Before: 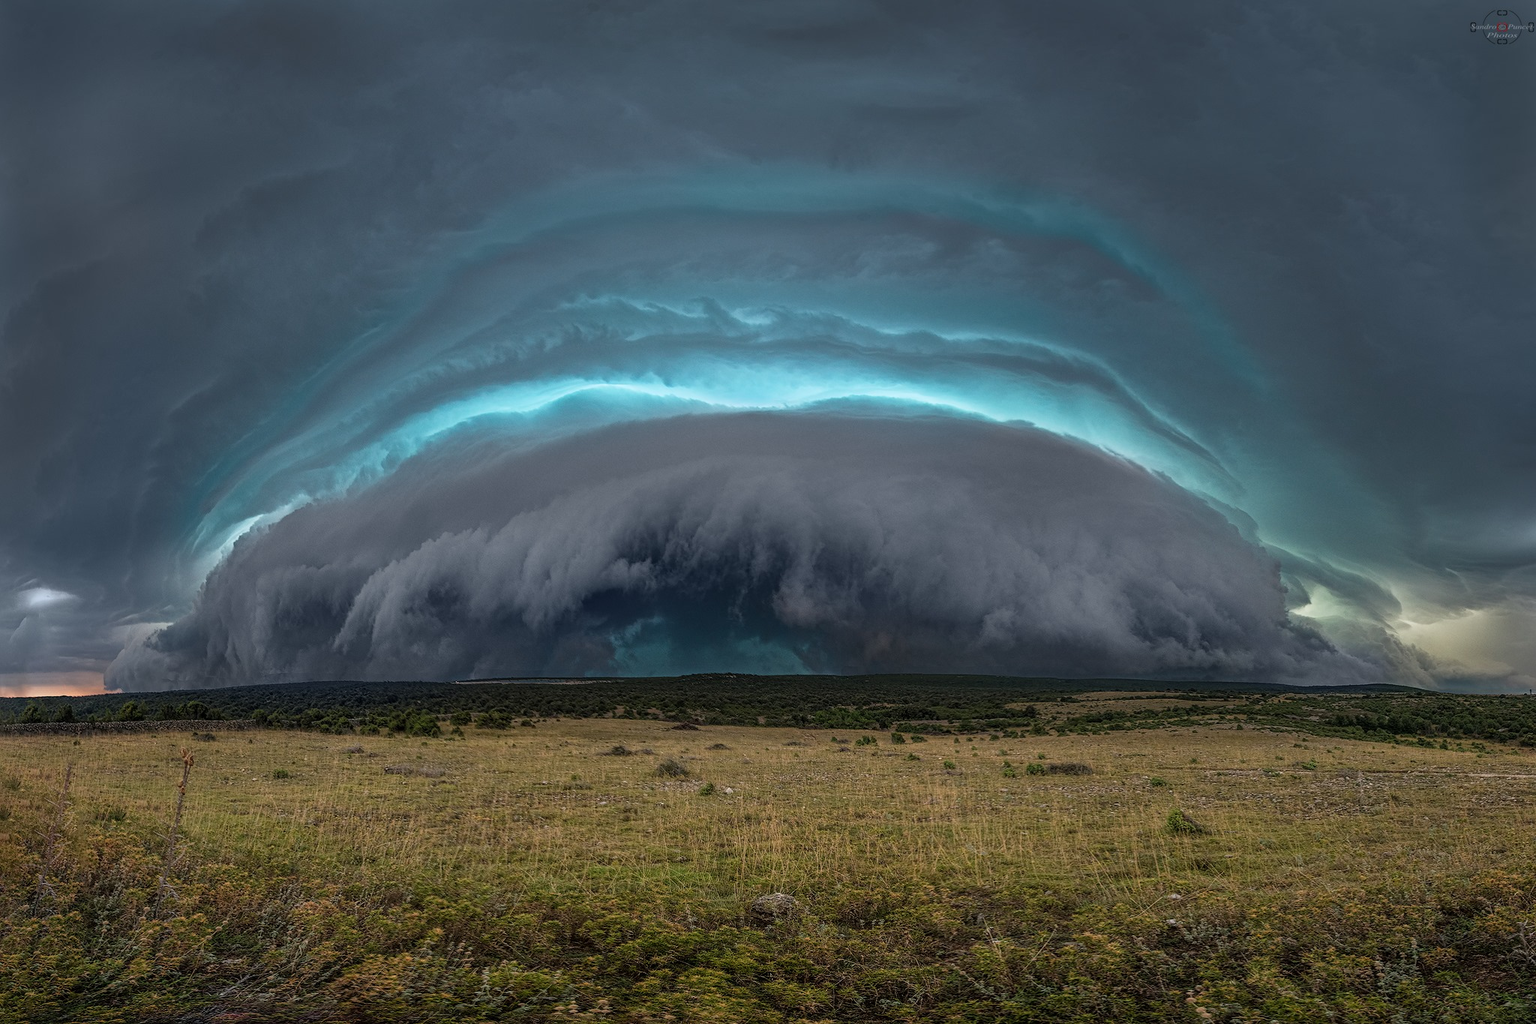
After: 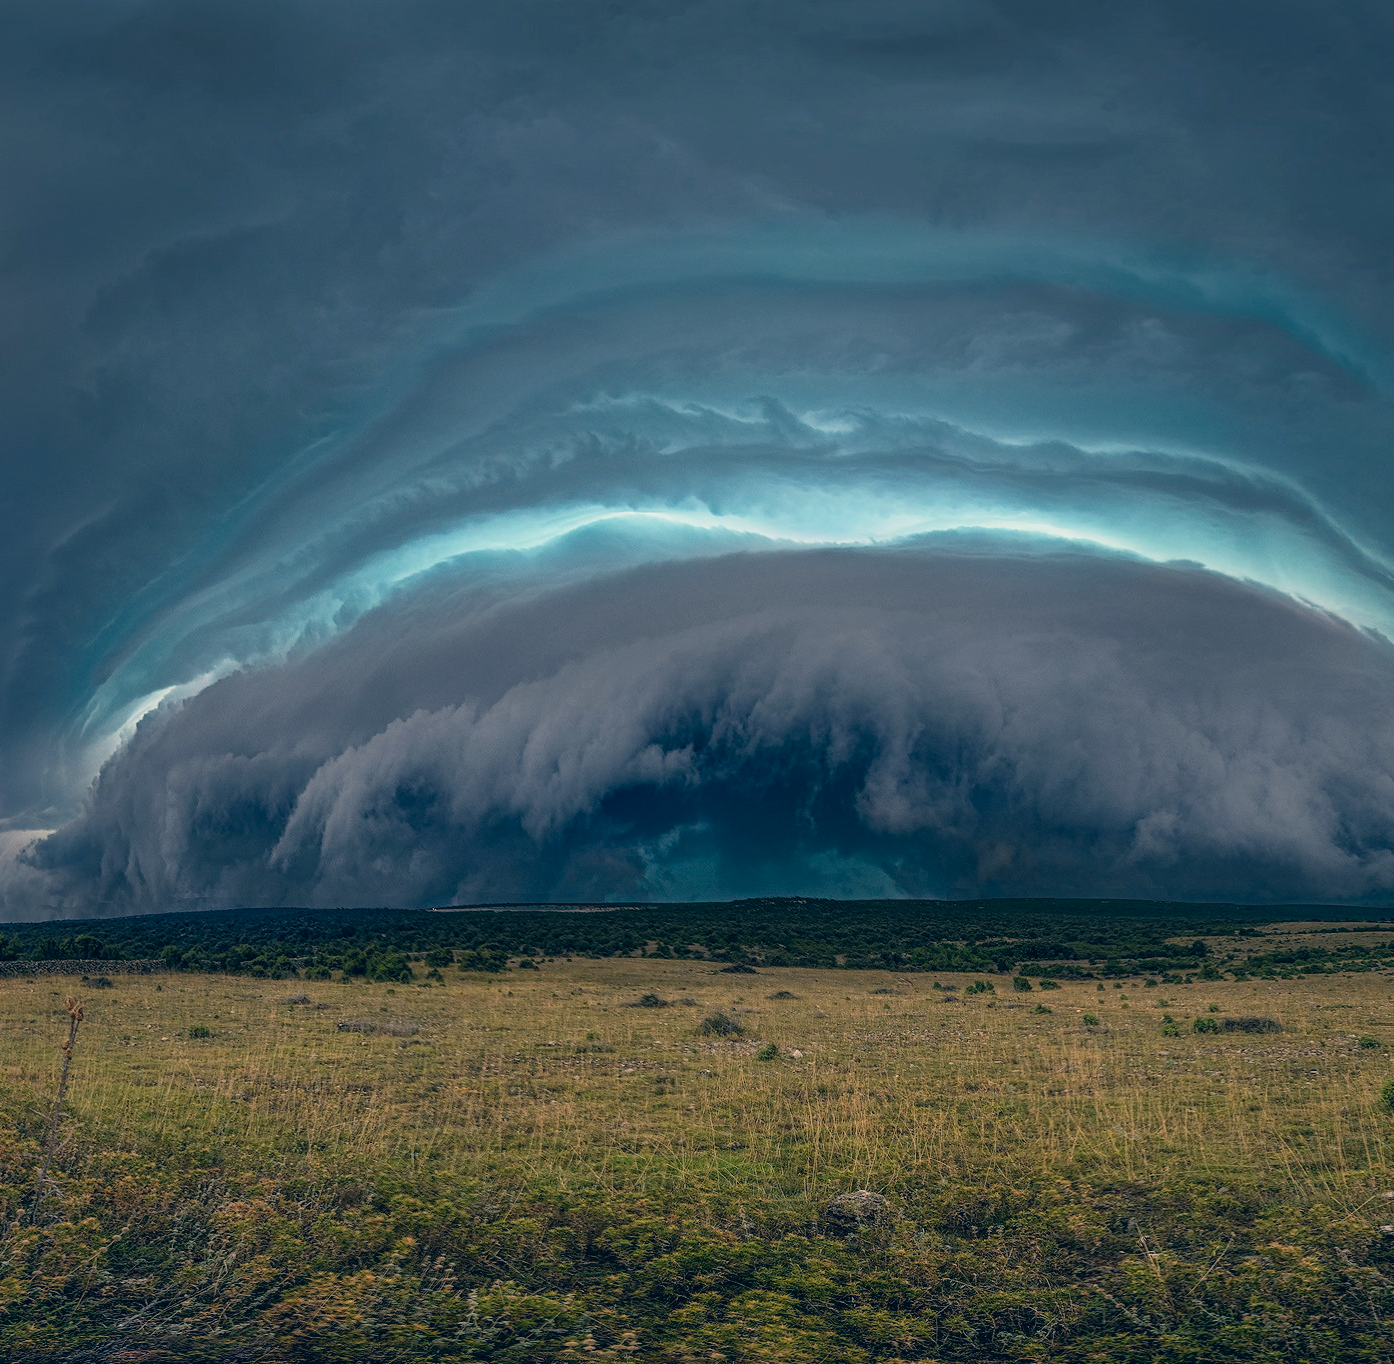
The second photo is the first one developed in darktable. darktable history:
crop and rotate: left 8.548%, right 23.375%
color correction: highlights a* 10.35, highlights b* 14.05, shadows a* -10.21, shadows b* -14.93
